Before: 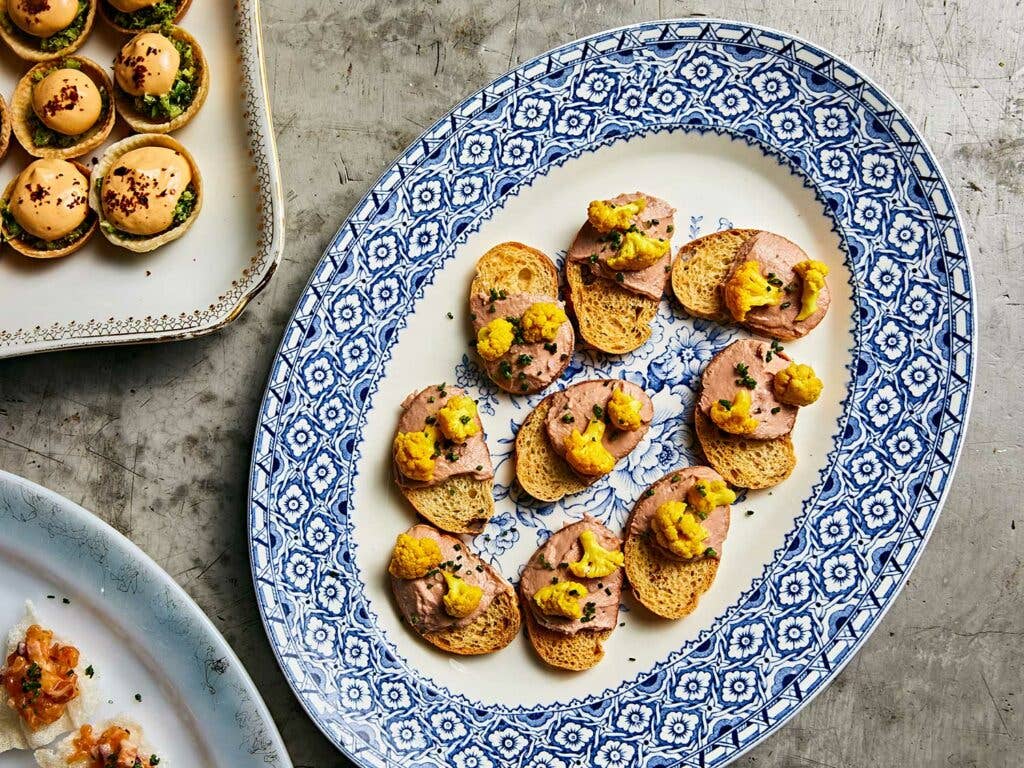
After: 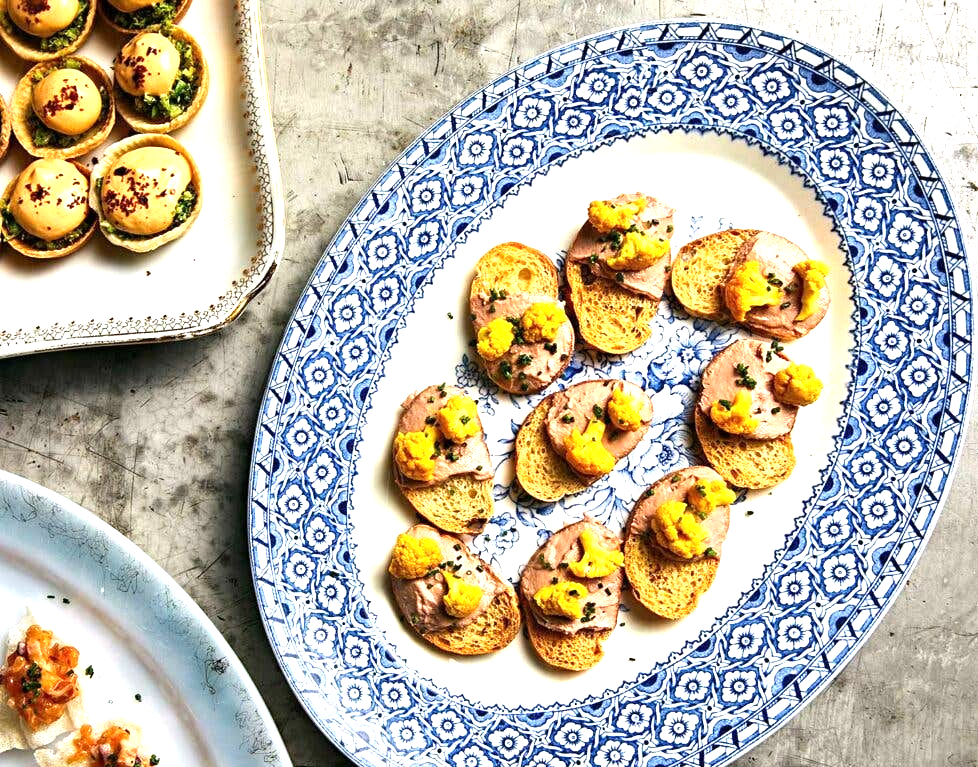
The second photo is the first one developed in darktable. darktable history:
crop: right 4.405%, bottom 0.027%
tone equalizer: -8 EV -0.442 EV, -7 EV -0.409 EV, -6 EV -0.349 EV, -5 EV -0.21 EV, -3 EV 0.232 EV, -2 EV 0.344 EV, -1 EV 0.37 EV, +0 EV 0.386 EV
exposure: exposure 0.605 EV, compensate highlight preservation false
